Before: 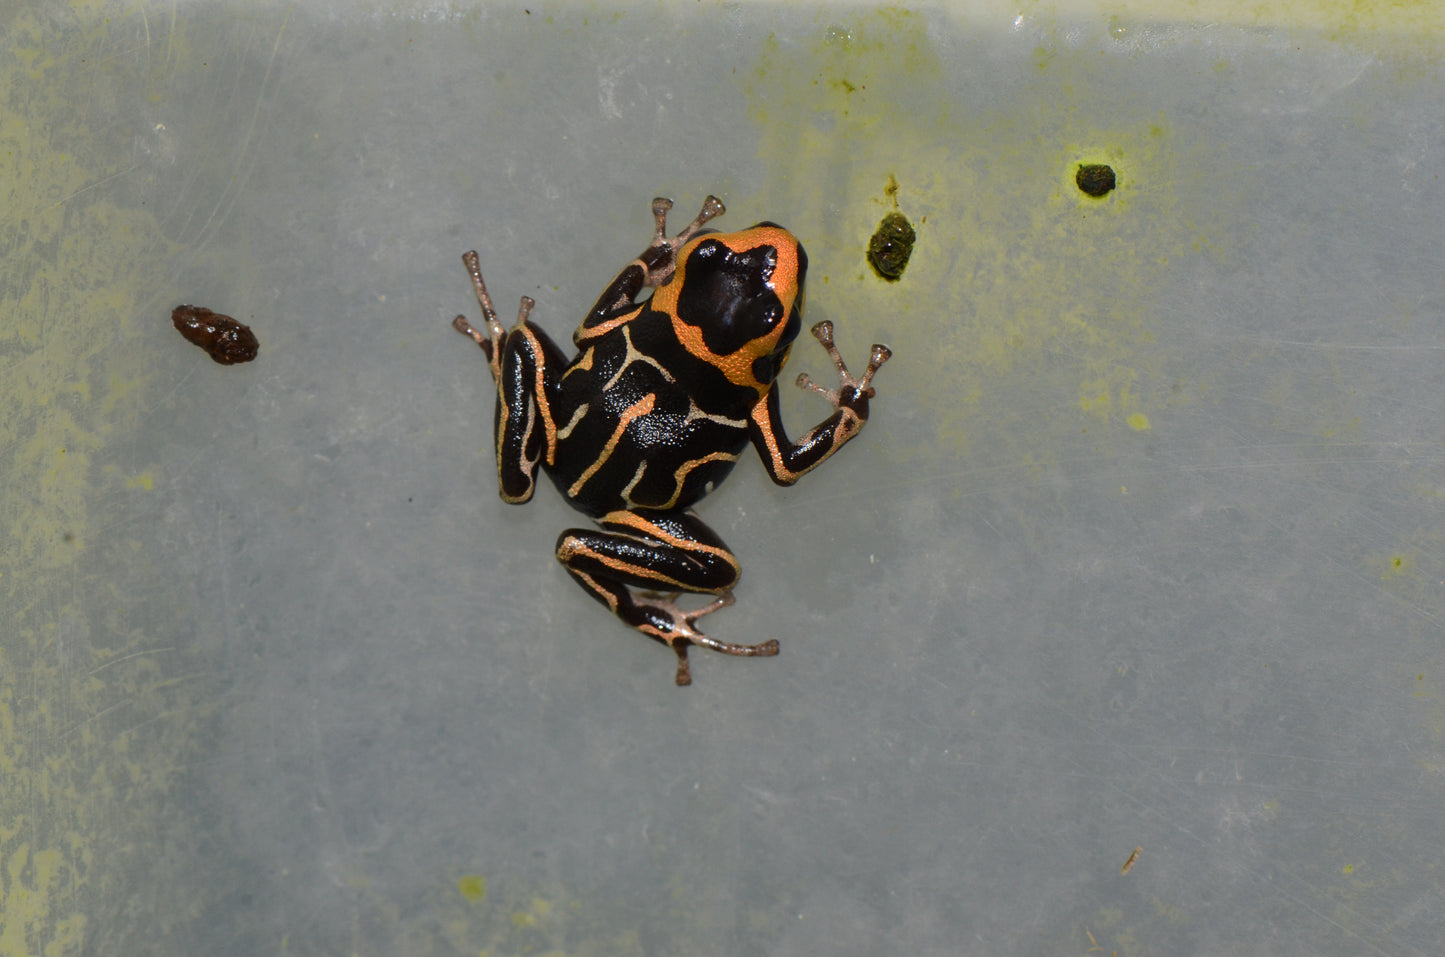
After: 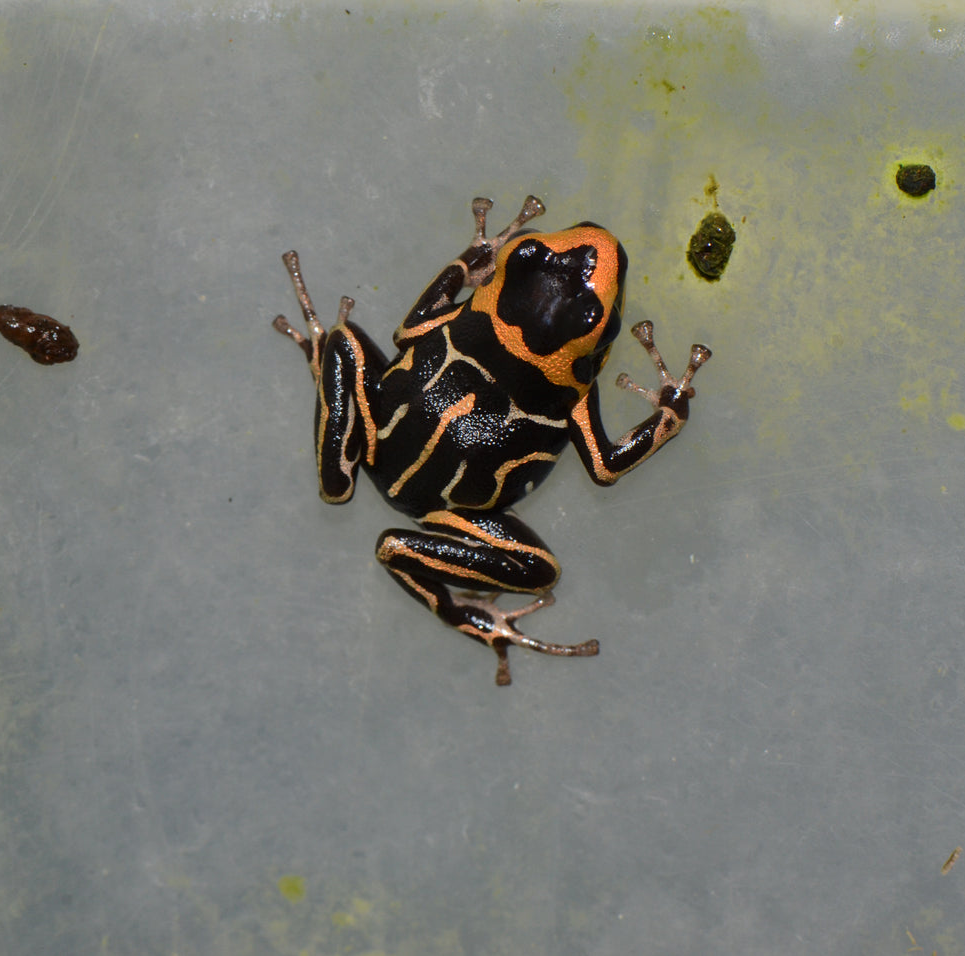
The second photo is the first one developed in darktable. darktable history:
crop and rotate: left 12.467%, right 20.698%
shadows and highlights: shadows 37.54, highlights -27.8, shadows color adjustment 97.66%, soften with gaussian
